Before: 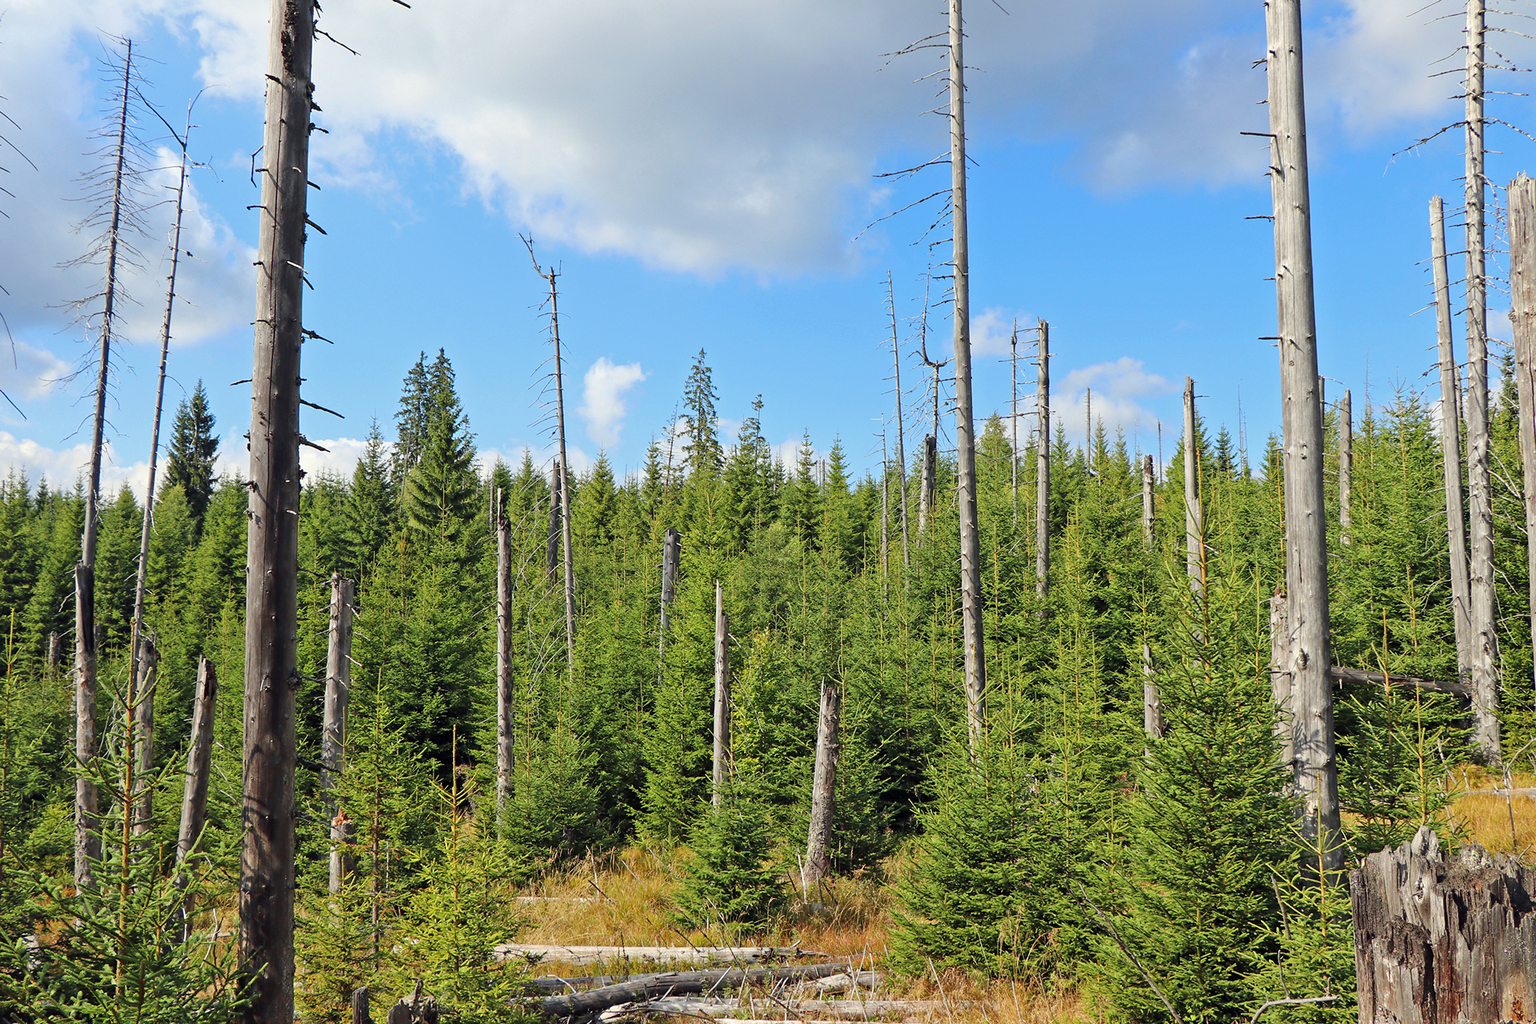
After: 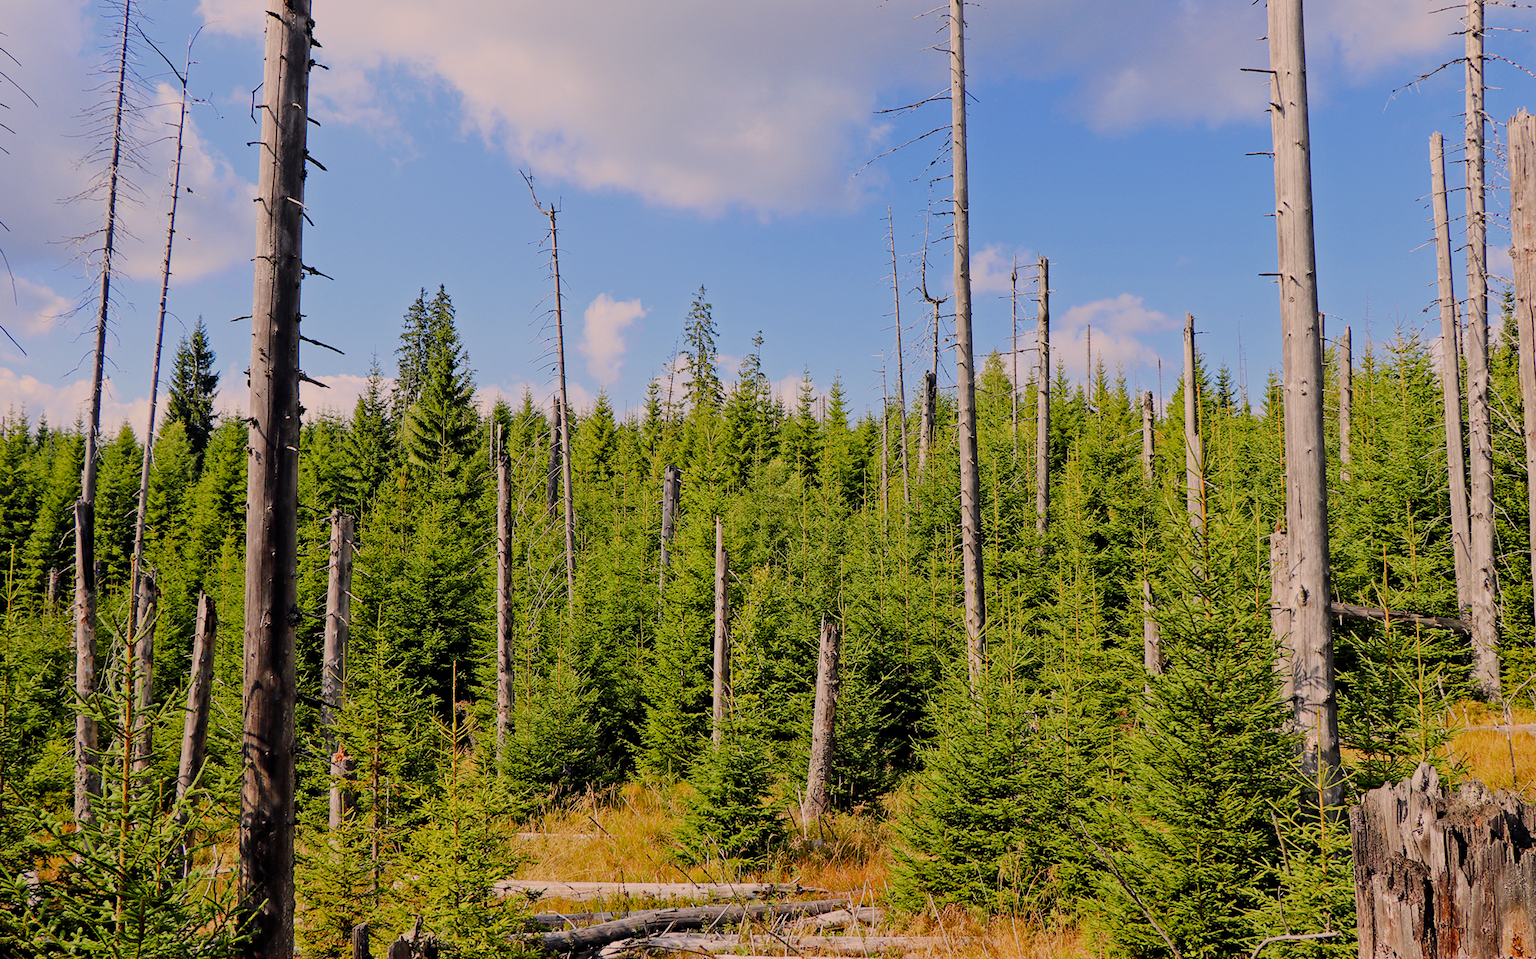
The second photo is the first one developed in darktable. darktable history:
crop and rotate: top 6.25%
color correction: highlights a* 12.23, highlights b* 5.41
filmic rgb: black relative exposure -6.15 EV, white relative exposure 6.96 EV, hardness 2.23, color science v6 (2022)
color balance rgb: perceptual saturation grading › global saturation 20%, perceptual saturation grading › highlights -25%, perceptual saturation grading › shadows 50%
